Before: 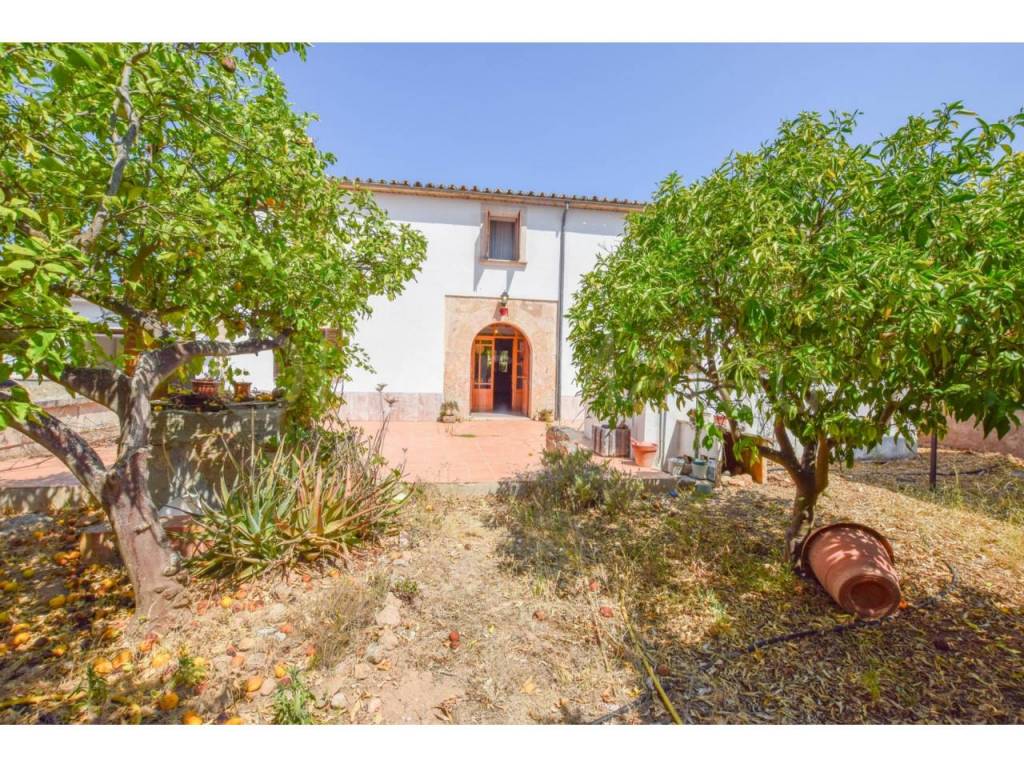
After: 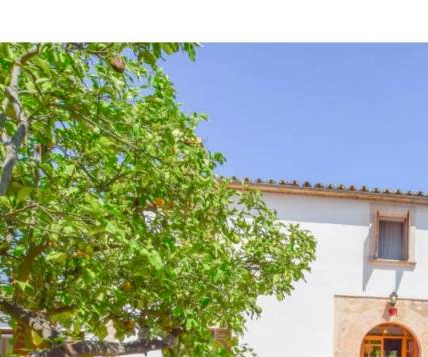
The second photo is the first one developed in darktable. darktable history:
crop and rotate: left 10.878%, top 0.105%, right 47.271%, bottom 53.289%
color zones: curves: ch1 [(0.29, 0.492) (0.373, 0.185) (0.509, 0.481)]; ch2 [(0.25, 0.462) (0.749, 0.457)], mix -136.97%
